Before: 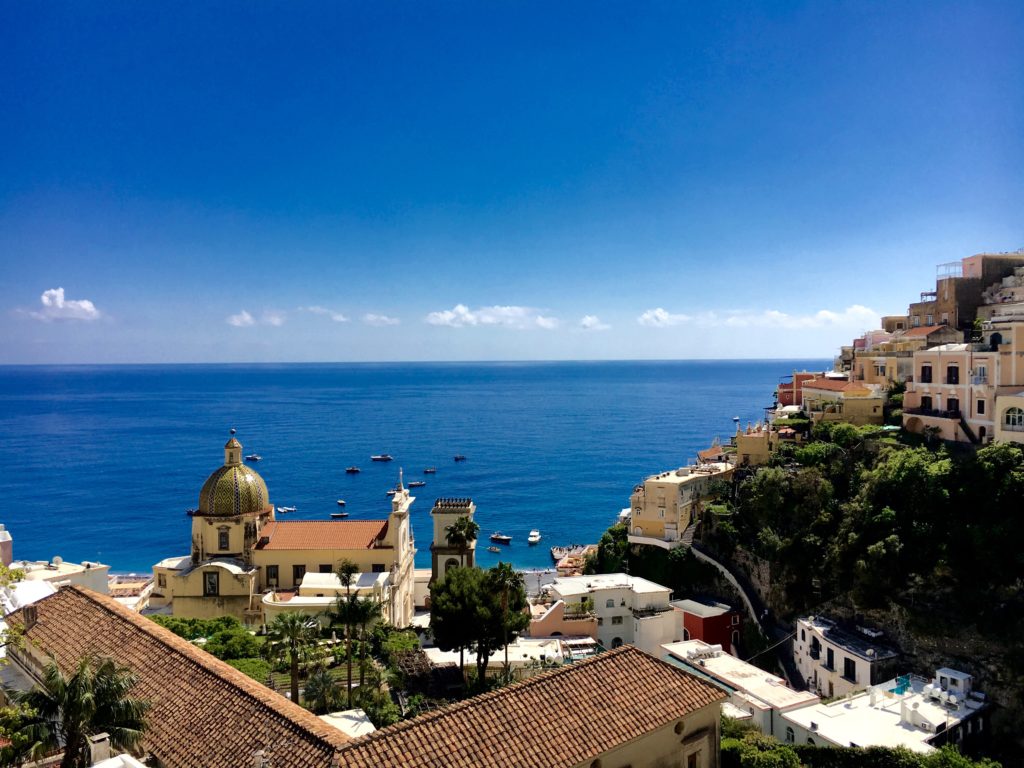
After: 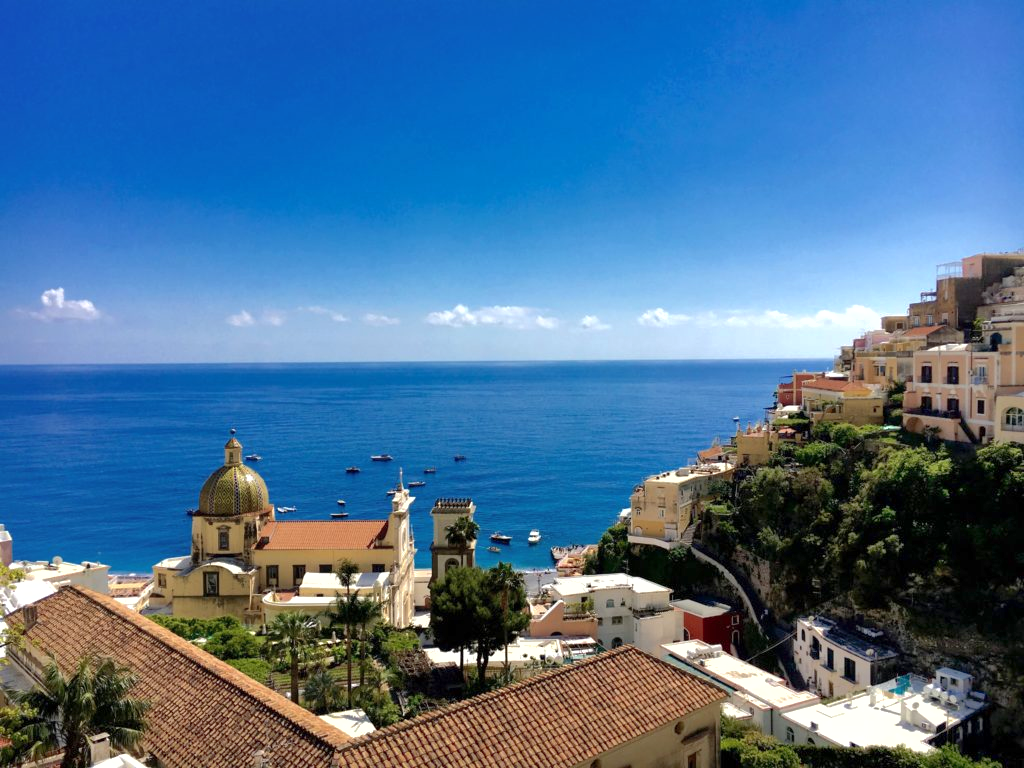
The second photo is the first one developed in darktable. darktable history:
exposure: exposure 0.209 EV, compensate highlight preservation false
shadows and highlights: on, module defaults
